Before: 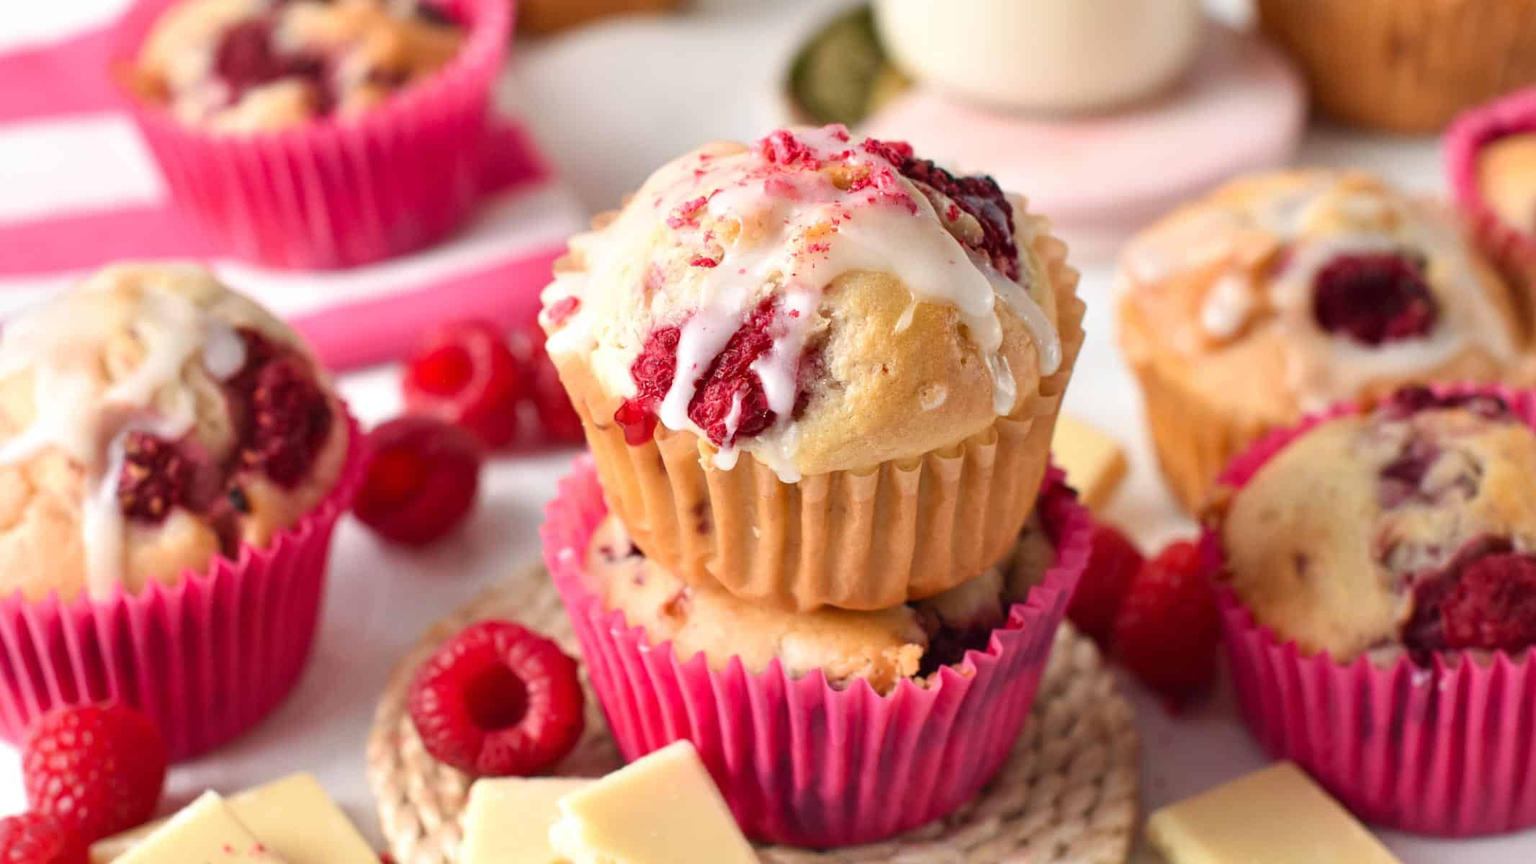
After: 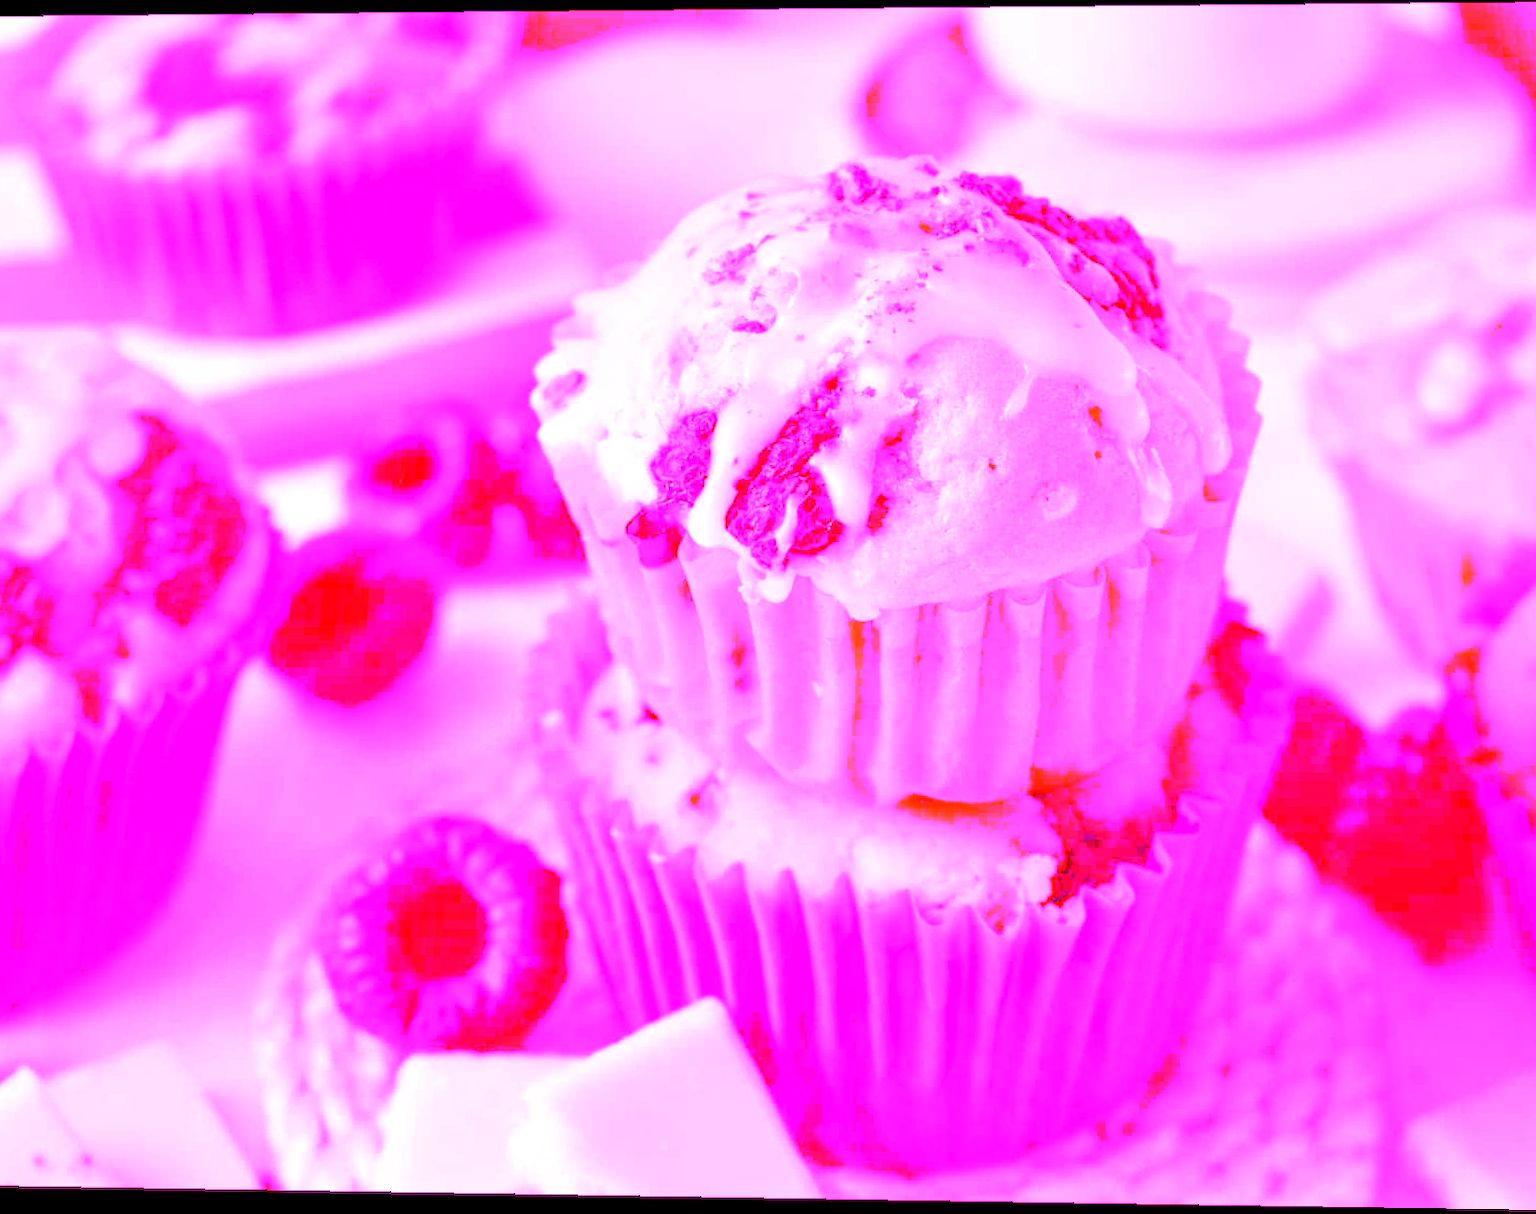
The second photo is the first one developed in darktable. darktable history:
crop and rotate: left 12.648%, right 20.685%
rotate and perspective: rotation 0.128°, lens shift (vertical) -0.181, lens shift (horizontal) -0.044, shear 0.001, automatic cropping off
white balance: red 8, blue 8
